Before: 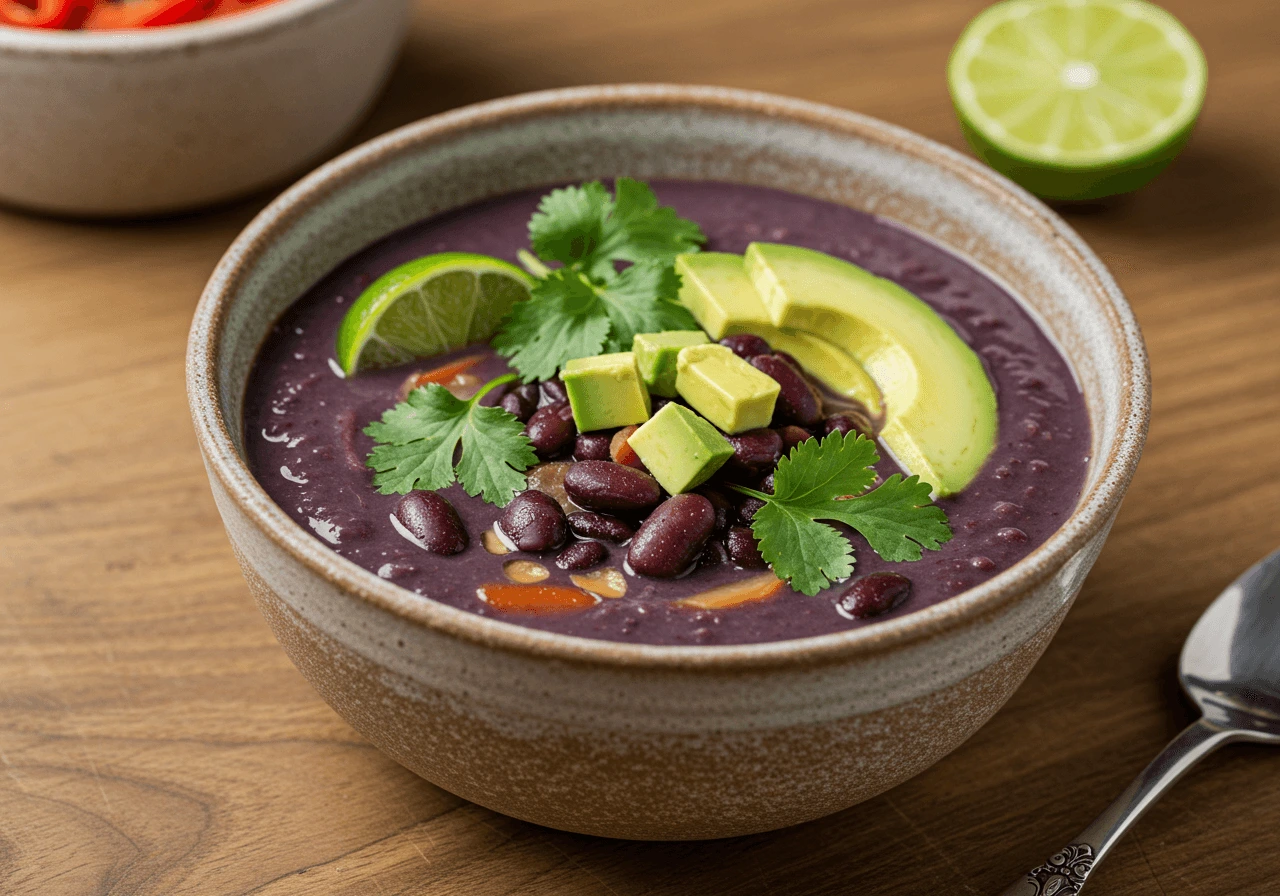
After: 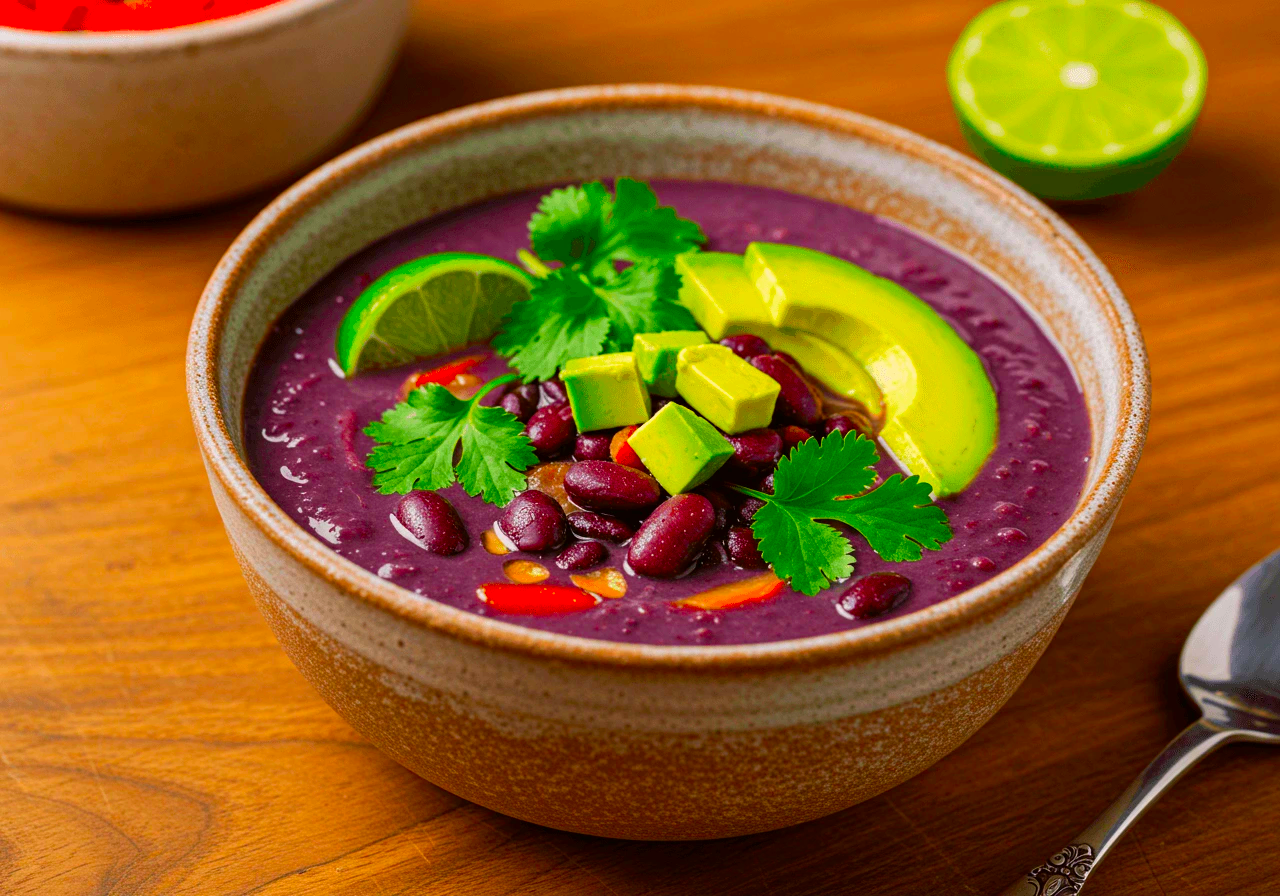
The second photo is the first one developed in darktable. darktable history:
color correction: highlights a* 1.63, highlights b* -1.64, saturation 2.5
